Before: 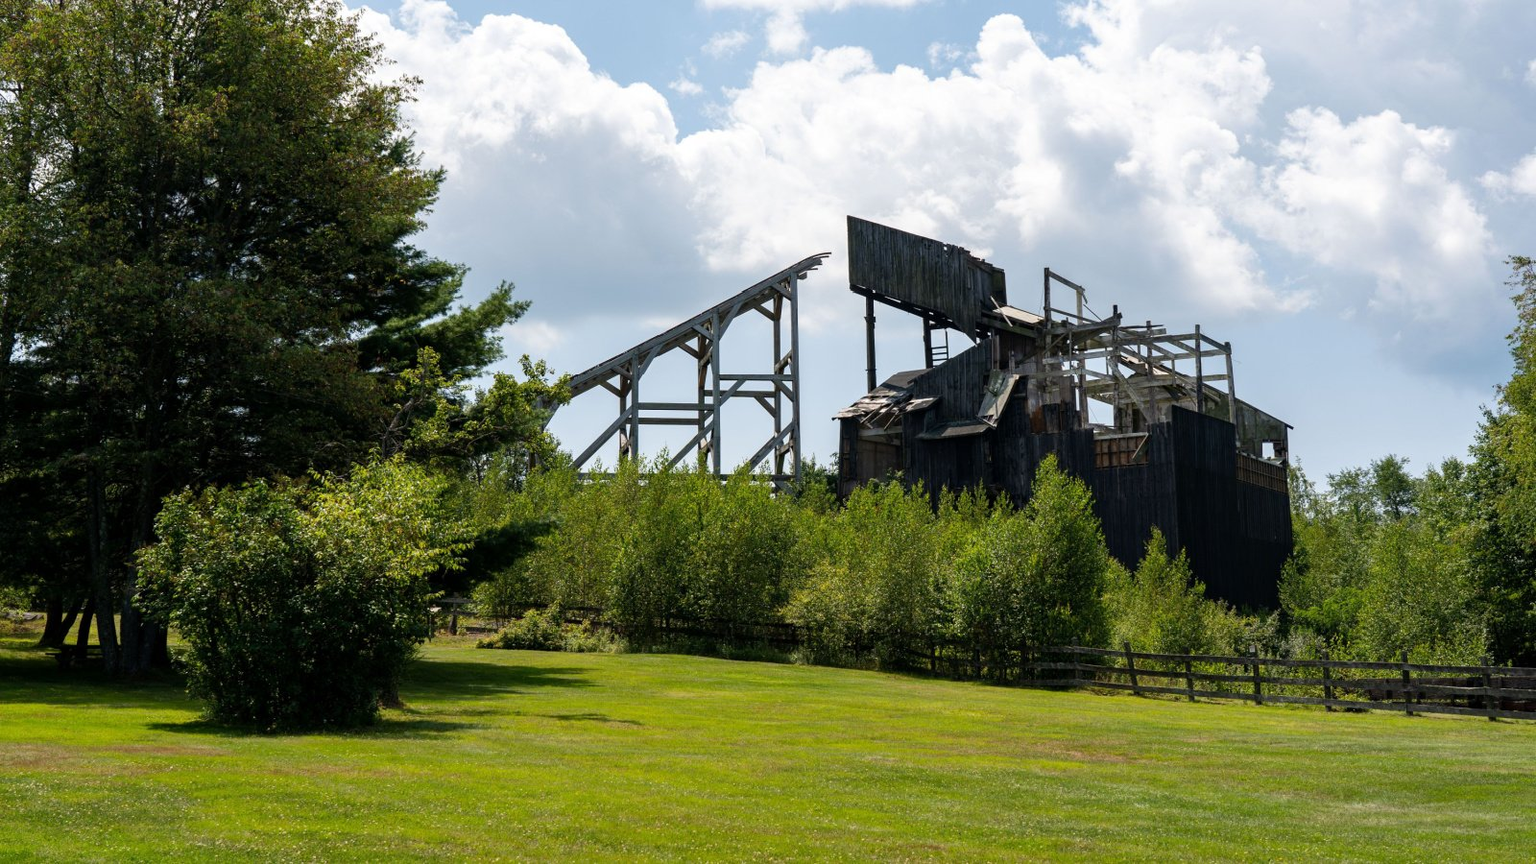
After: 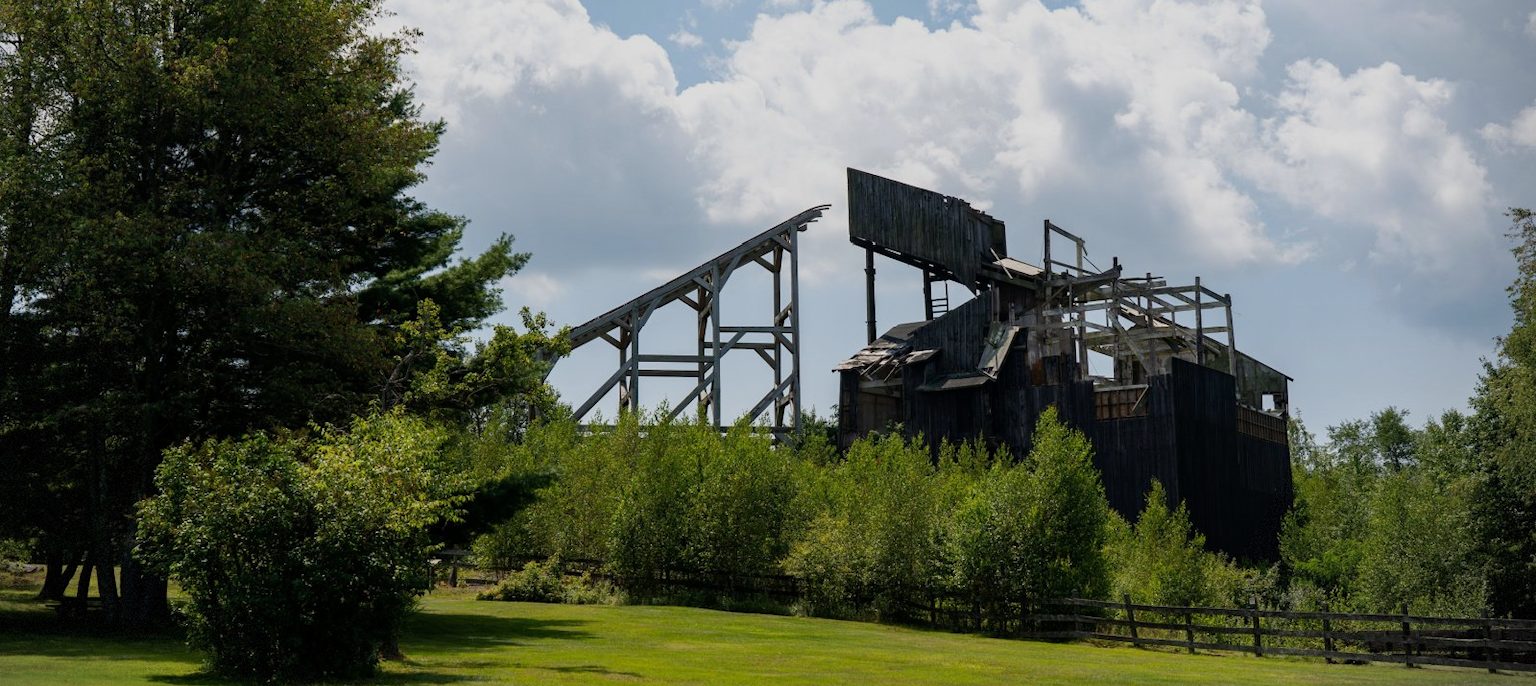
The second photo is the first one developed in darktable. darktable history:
vignetting: fall-off radius 61.11%, center (-0.056, -0.359), dithering 8-bit output, unbound false
crop and rotate: top 5.656%, bottom 14.885%
exposure: exposure -0.492 EV, compensate highlight preservation false
